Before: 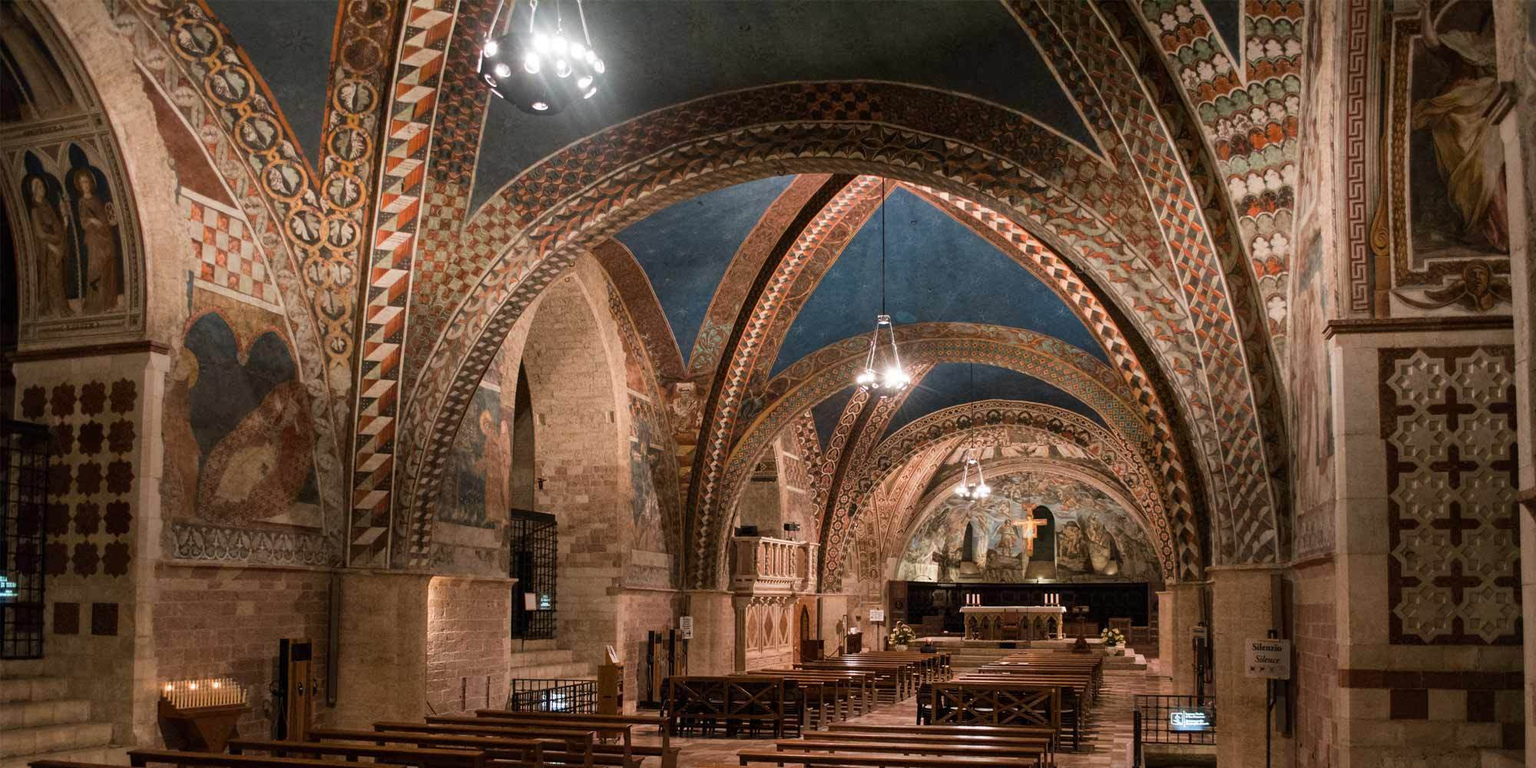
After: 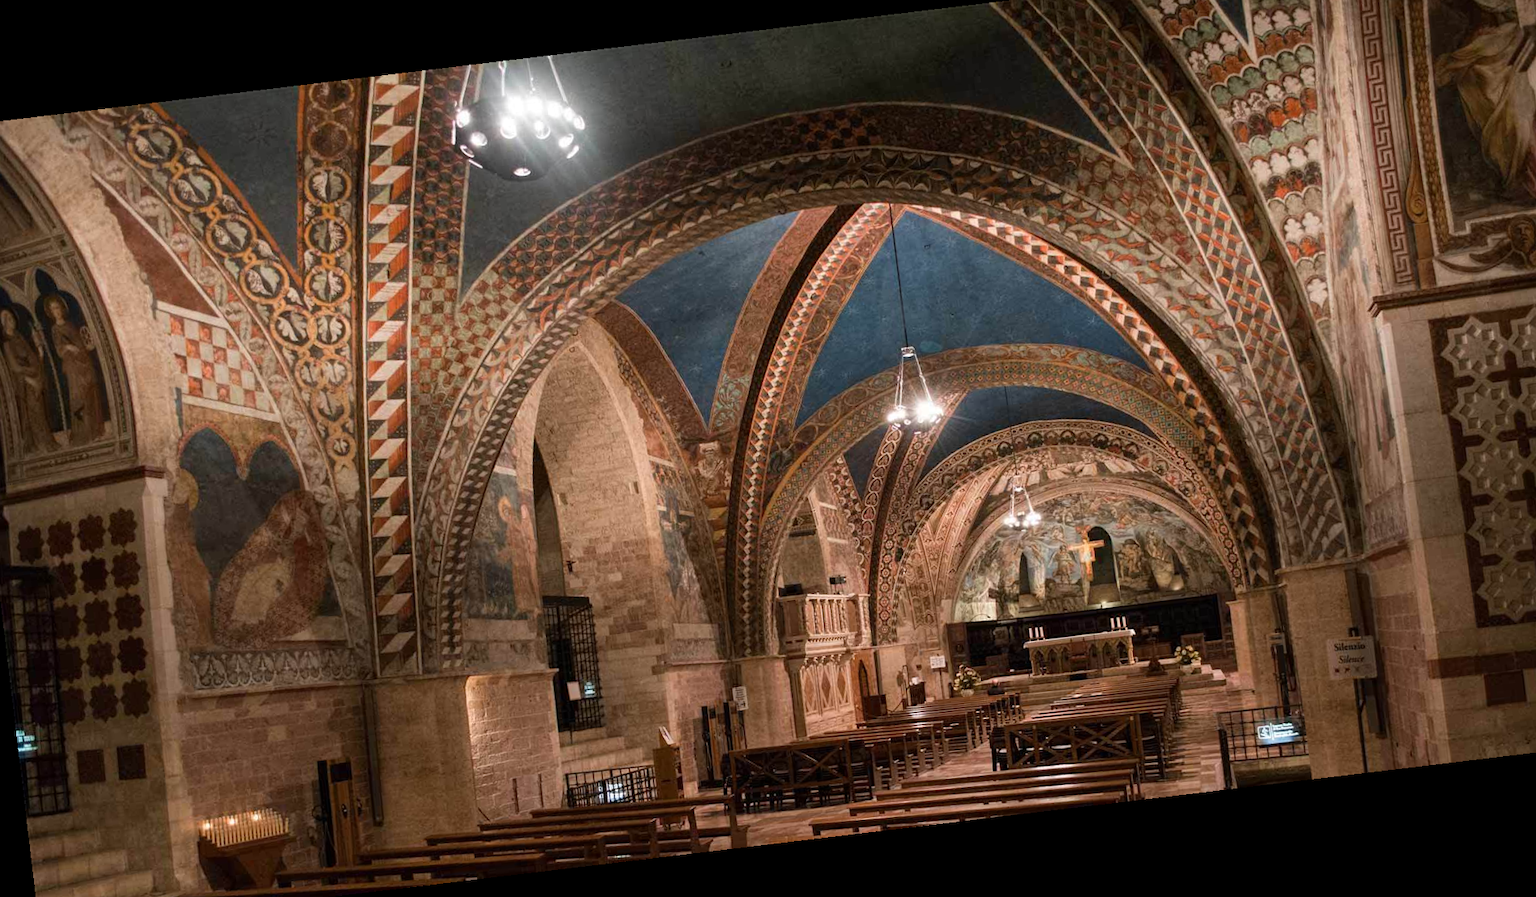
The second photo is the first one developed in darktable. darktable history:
crop: left 3.305%, top 6.436%, right 6.389%, bottom 3.258%
rotate and perspective: rotation -6.83°, automatic cropping off
